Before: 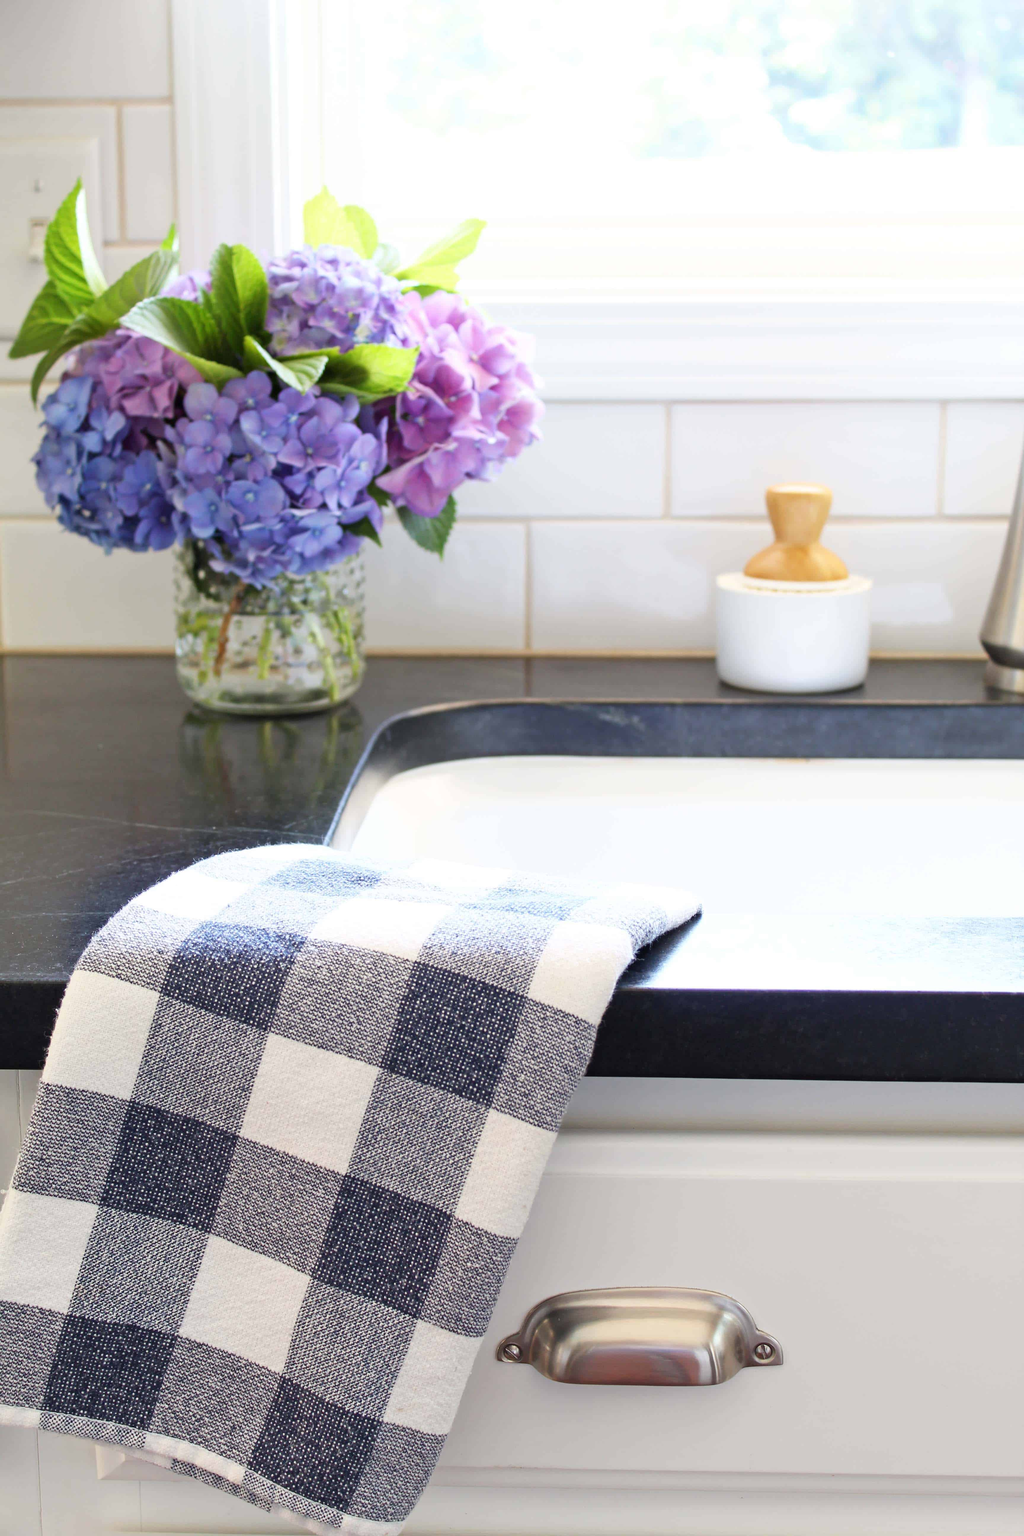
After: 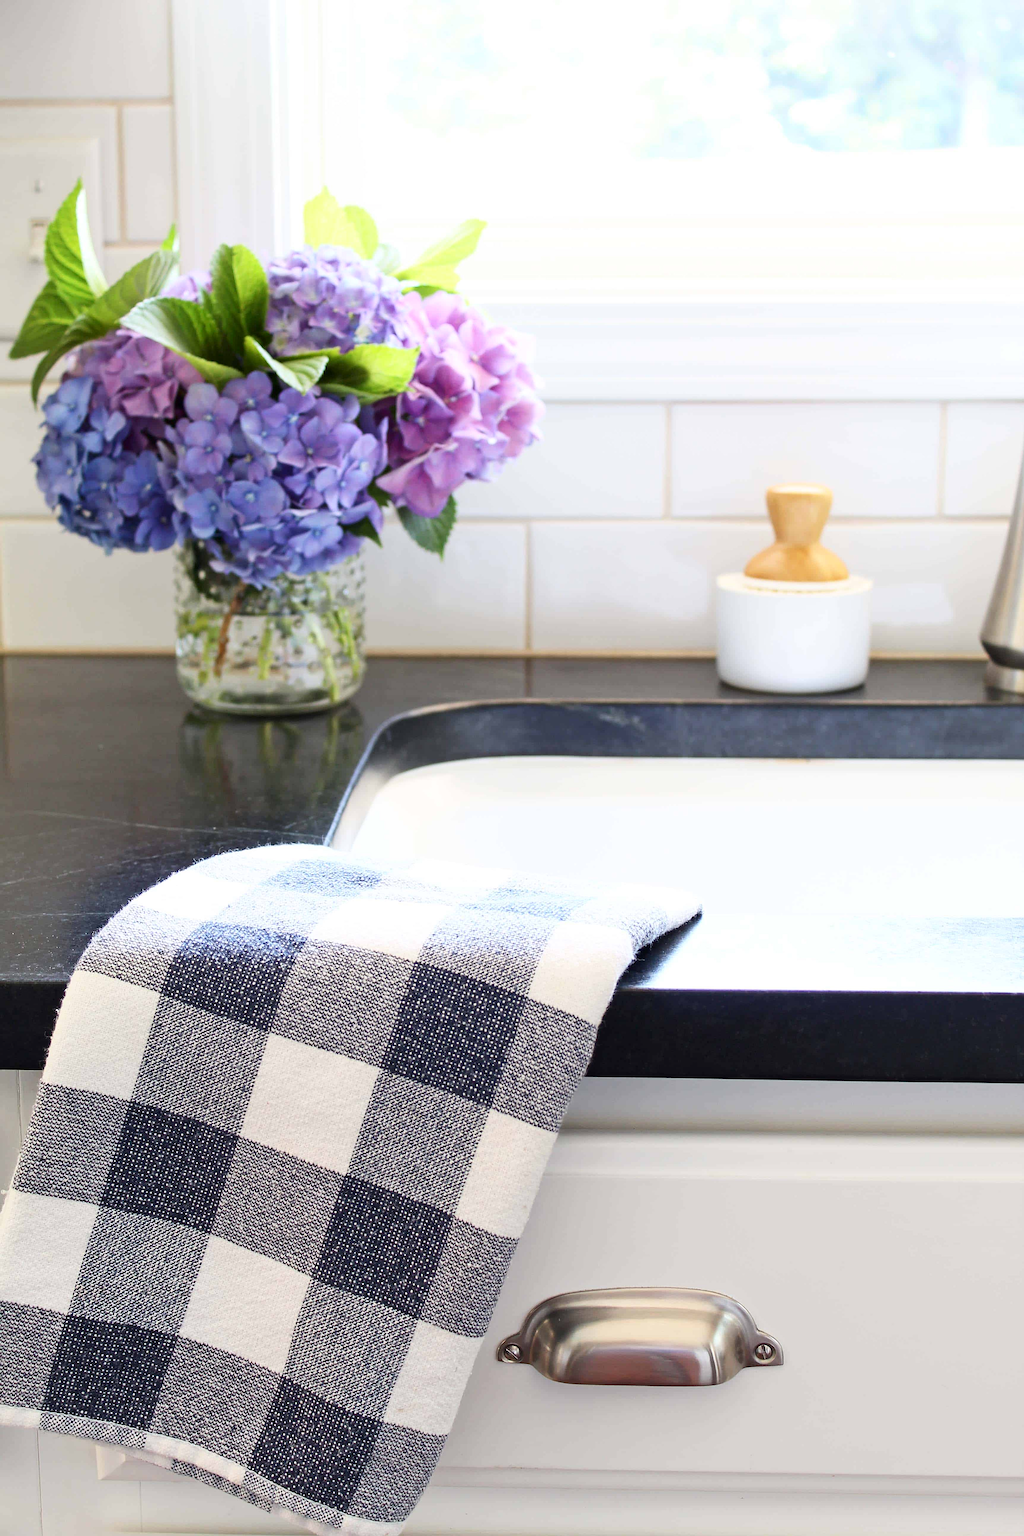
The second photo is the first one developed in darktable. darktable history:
sharpen: on, module defaults
contrast brightness saturation: contrast 0.143
